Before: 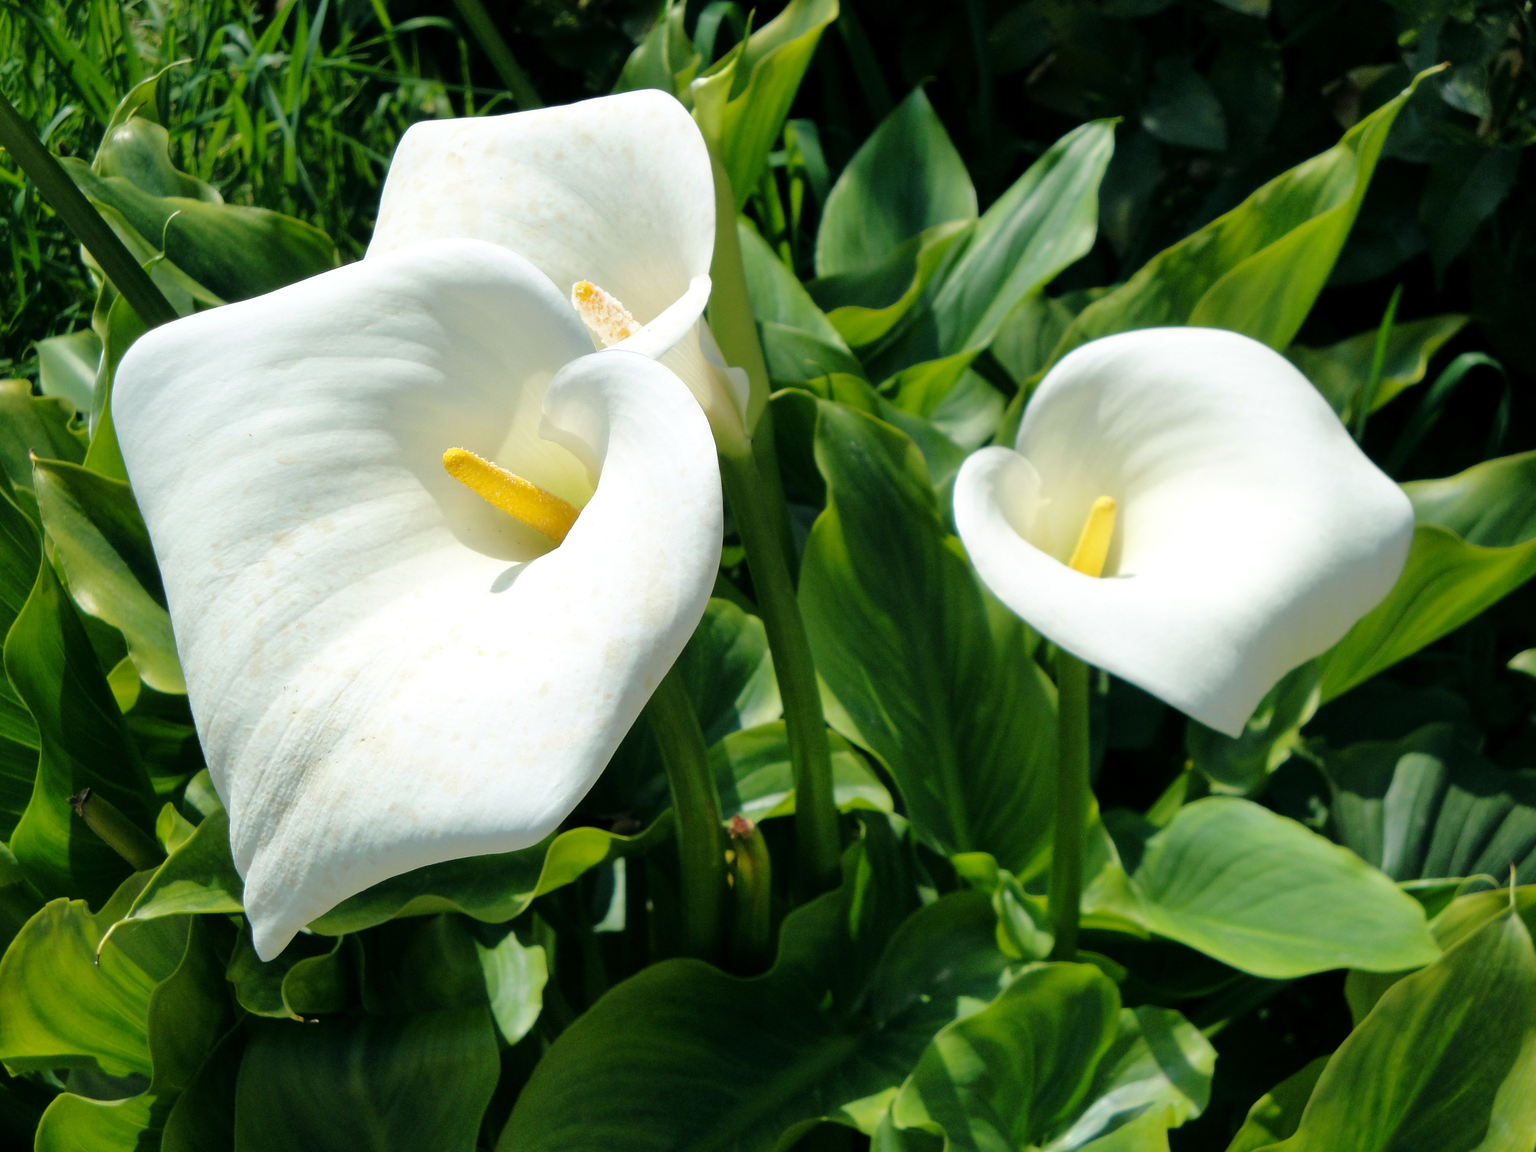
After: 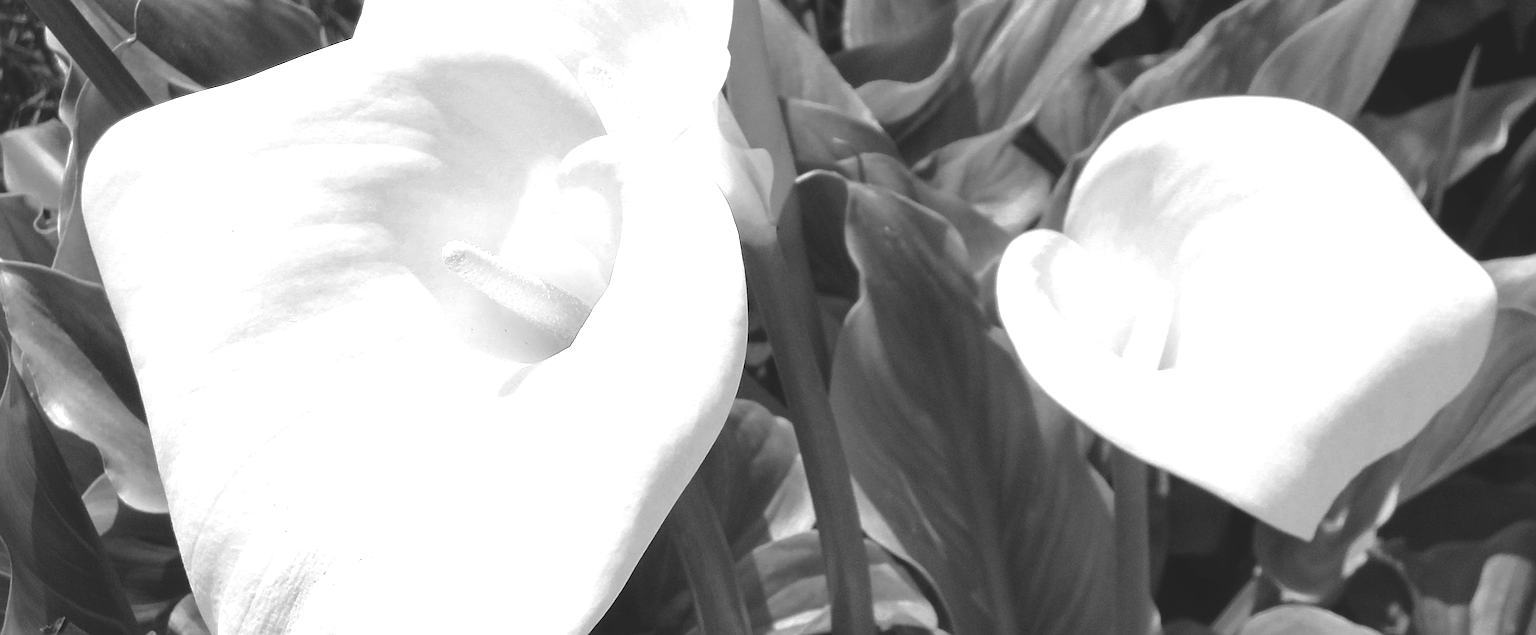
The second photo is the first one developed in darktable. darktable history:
exposure: exposure 1.5 EV, compensate highlight preservation false
rotate and perspective: rotation -1°, crop left 0.011, crop right 0.989, crop top 0.025, crop bottom 0.975
contrast brightness saturation: contrast -0.26, saturation -0.43
sharpen: on, module defaults
color zones: curves: ch0 [(0.035, 0.242) (0.25, 0.5) (0.384, 0.214) (0.488, 0.255) (0.75, 0.5)]; ch1 [(0.063, 0.379) (0.25, 0.5) (0.354, 0.201) (0.489, 0.085) (0.729, 0.271)]; ch2 [(0.25, 0.5) (0.38, 0.517) (0.442, 0.51) (0.735, 0.456)]
monochrome: on, module defaults
crop: left 1.744%, top 19.225%, right 5.069%, bottom 28.357%
